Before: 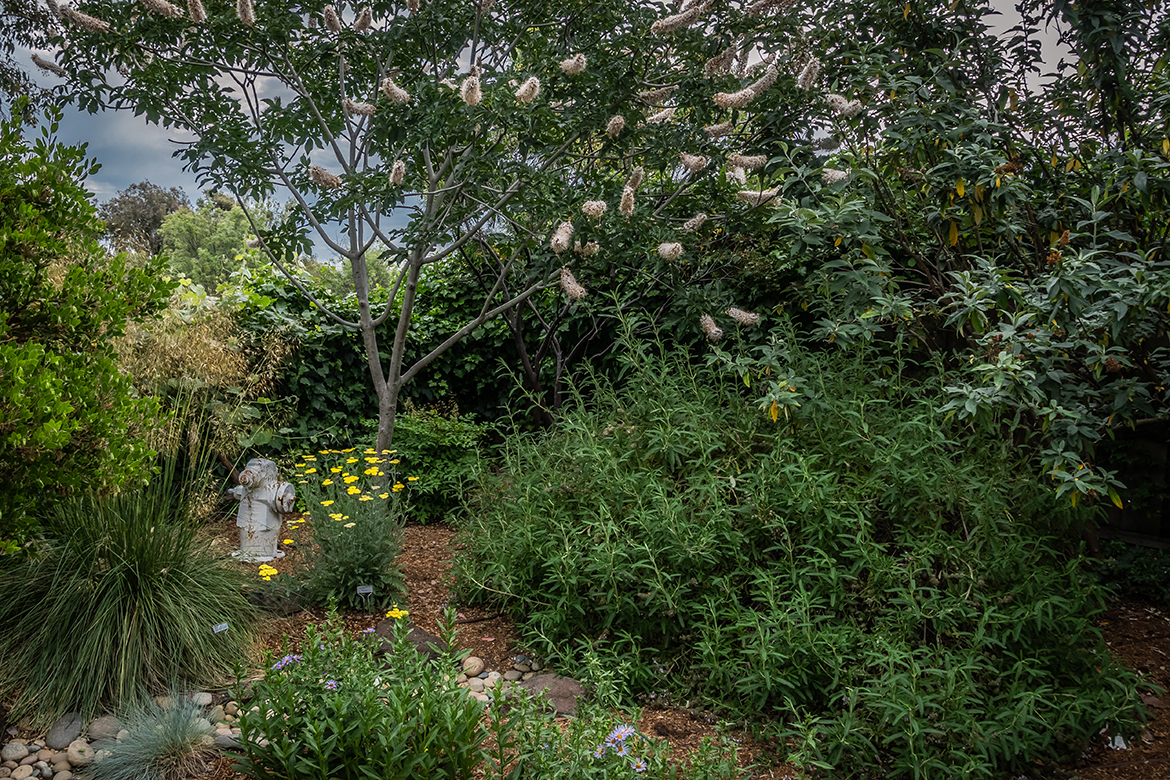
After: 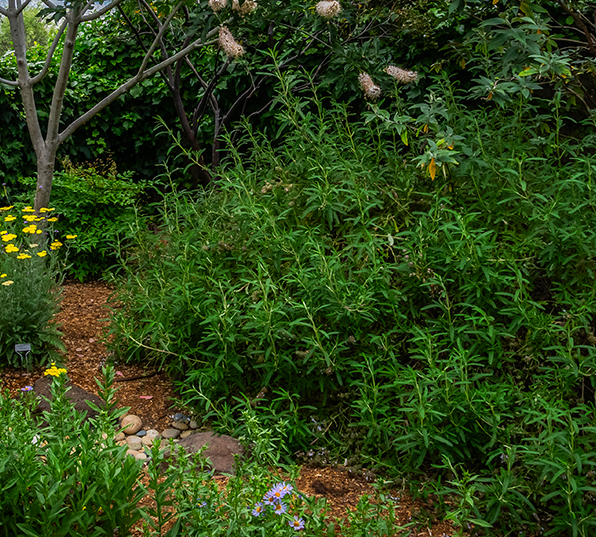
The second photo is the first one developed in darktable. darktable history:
contrast brightness saturation: saturation 0.5
crop and rotate: left 29.237%, top 31.152%, right 19.807%
tone equalizer: on, module defaults
